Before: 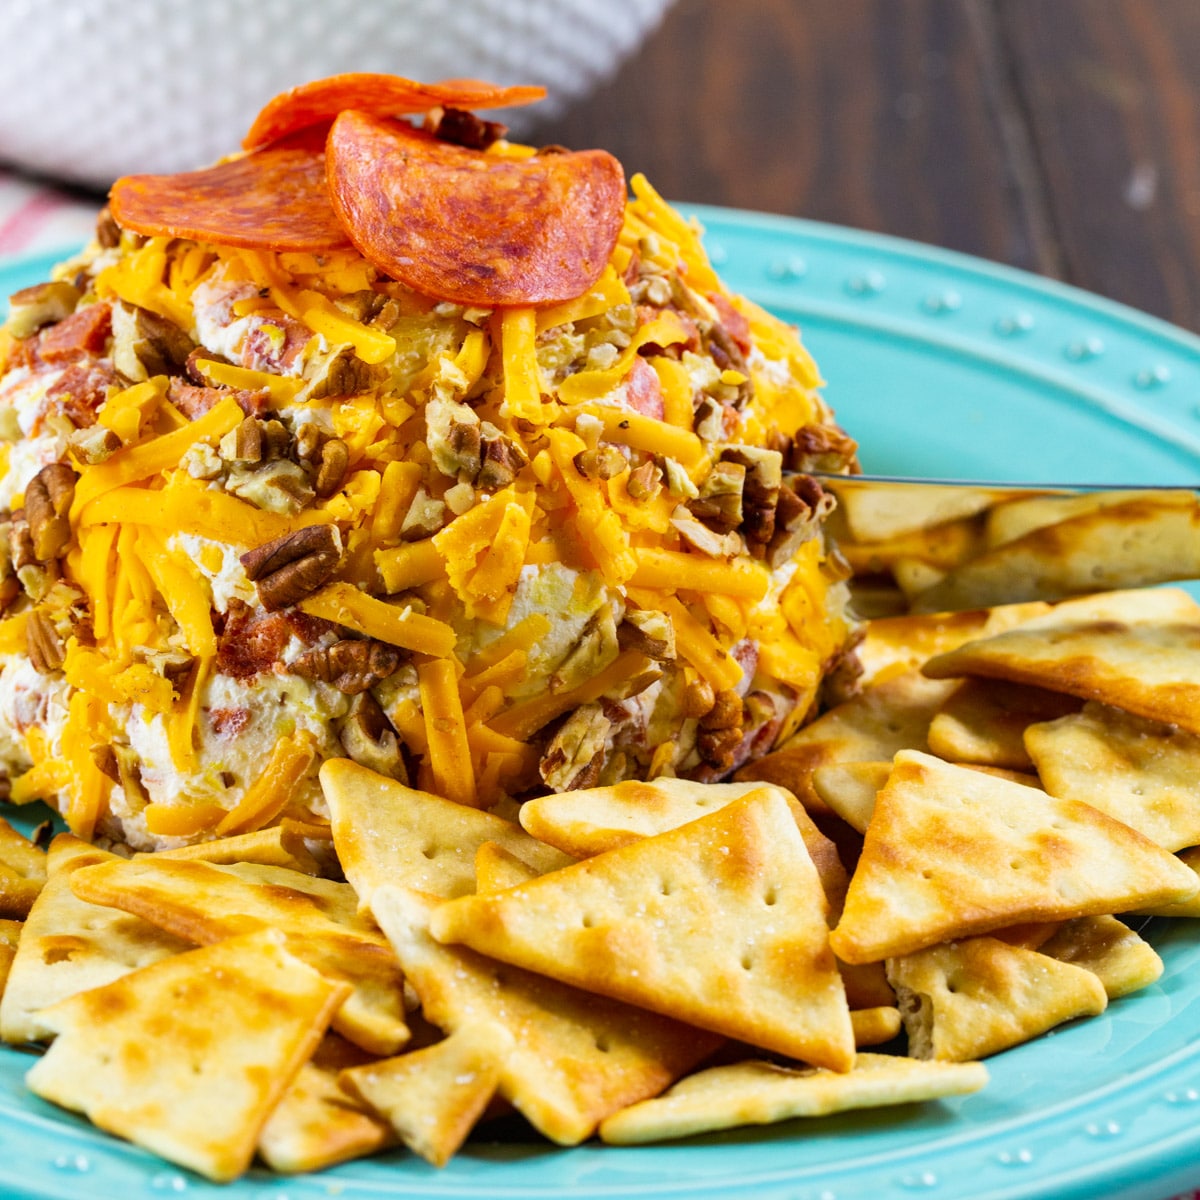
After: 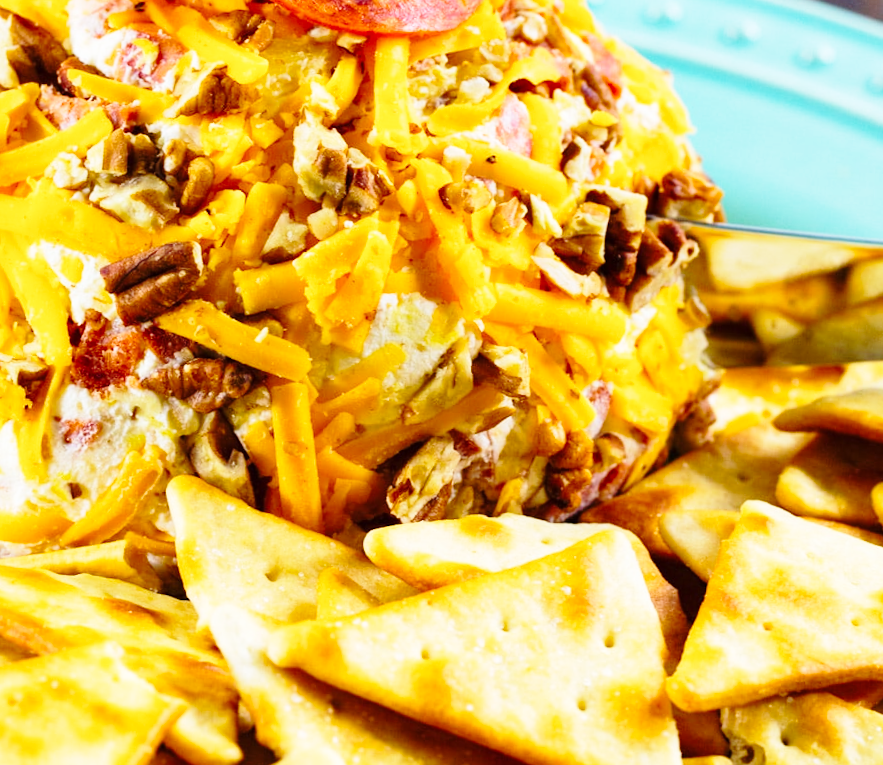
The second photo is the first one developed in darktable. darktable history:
base curve: curves: ch0 [(0, 0) (0.028, 0.03) (0.121, 0.232) (0.46, 0.748) (0.859, 0.968) (1, 1)], preserve colors none
crop and rotate: angle -3.37°, left 9.79%, top 20.73%, right 12.42%, bottom 11.82%
